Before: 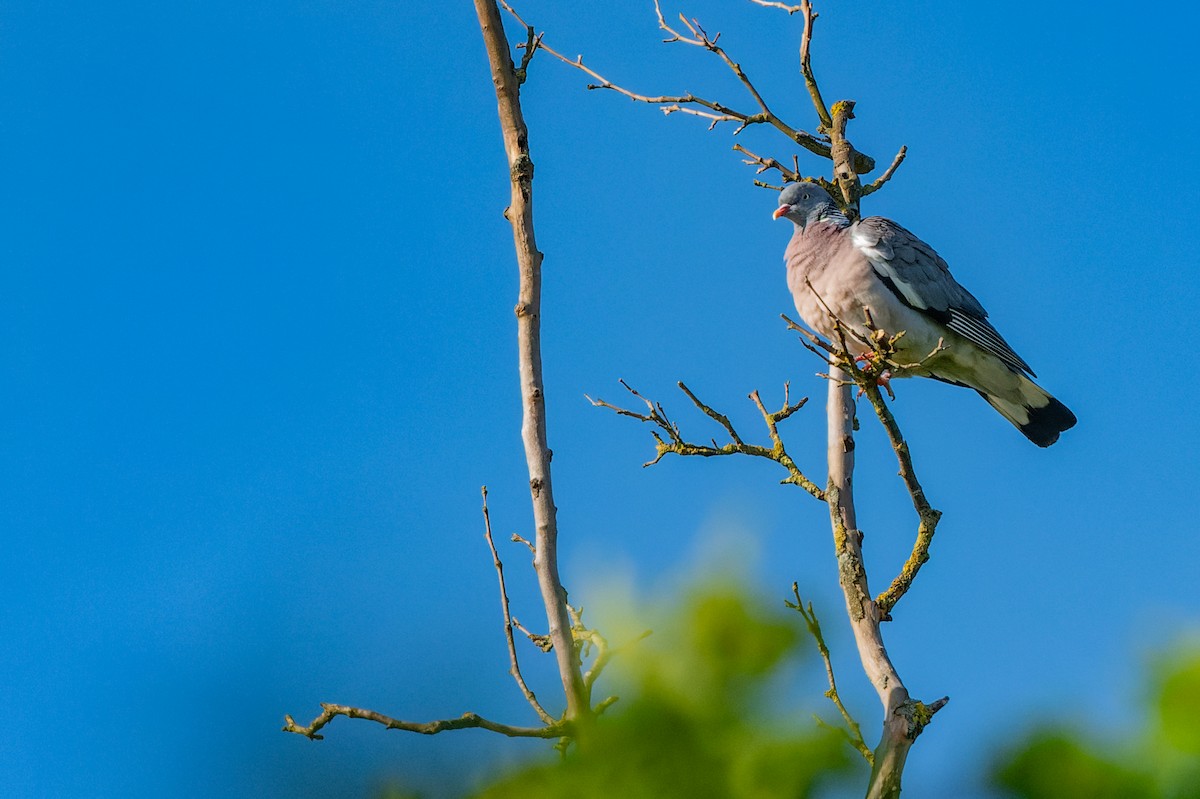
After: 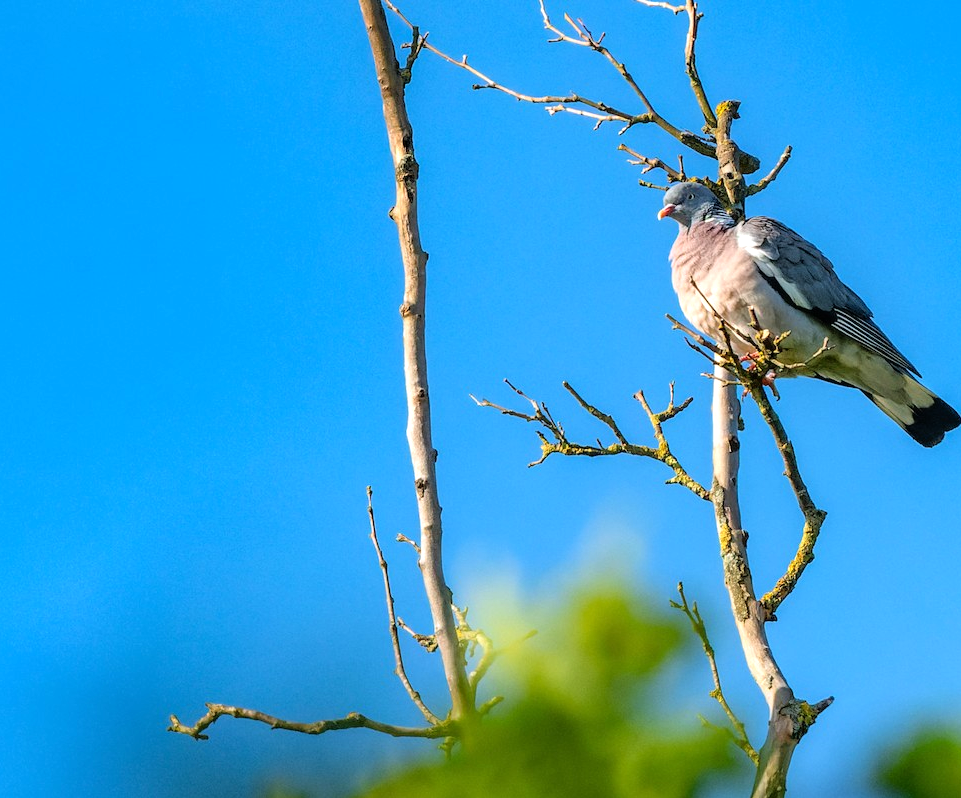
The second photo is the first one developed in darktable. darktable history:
tone equalizer: -8 EV -0.758 EV, -7 EV -0.722 EV, -6 EV -0.56 EV, -5 EV -0.396 EV, -3 EV 0.397 EV, -2 EV 0.6 EV, -1 EV 0.682 EV, +0 EV 0.766 EV
crop and rotate: left 9.586%, right 10.278%
